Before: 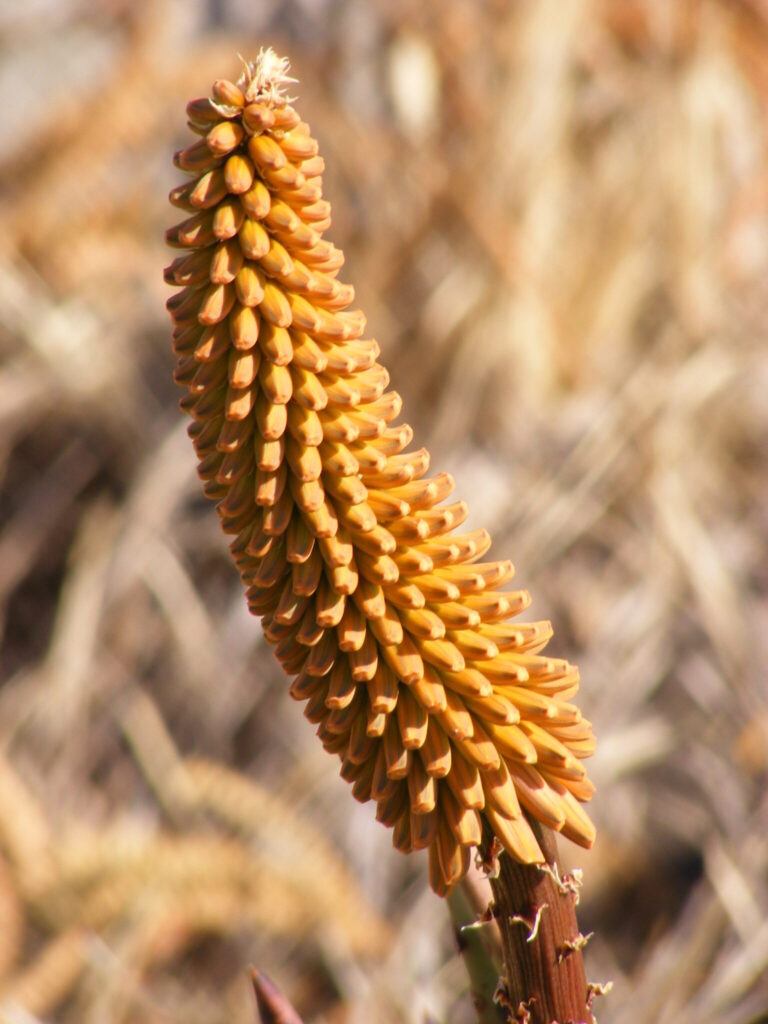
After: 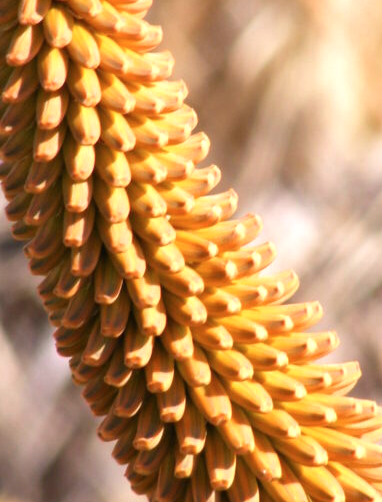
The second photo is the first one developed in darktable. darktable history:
color calibration: gray › normalize channels true, illuminant as shot in camera, x 0.358, y 0.373, temperature 4628.91 K, gamut compression 0.029
crop: left 25.008%, top 25.346%, right 25.137%, bottom 25.564%
tone equalizer: -8 EV -0.427 EV, -7 EV -0.399 EV, -6 EV -0.336 EV, -5 EV -0.182 EV, -3 EV 0.226 EV, -2 EV 0.337 EV, -1 EV 0.395 EV, +0 EV 0.39 EV
